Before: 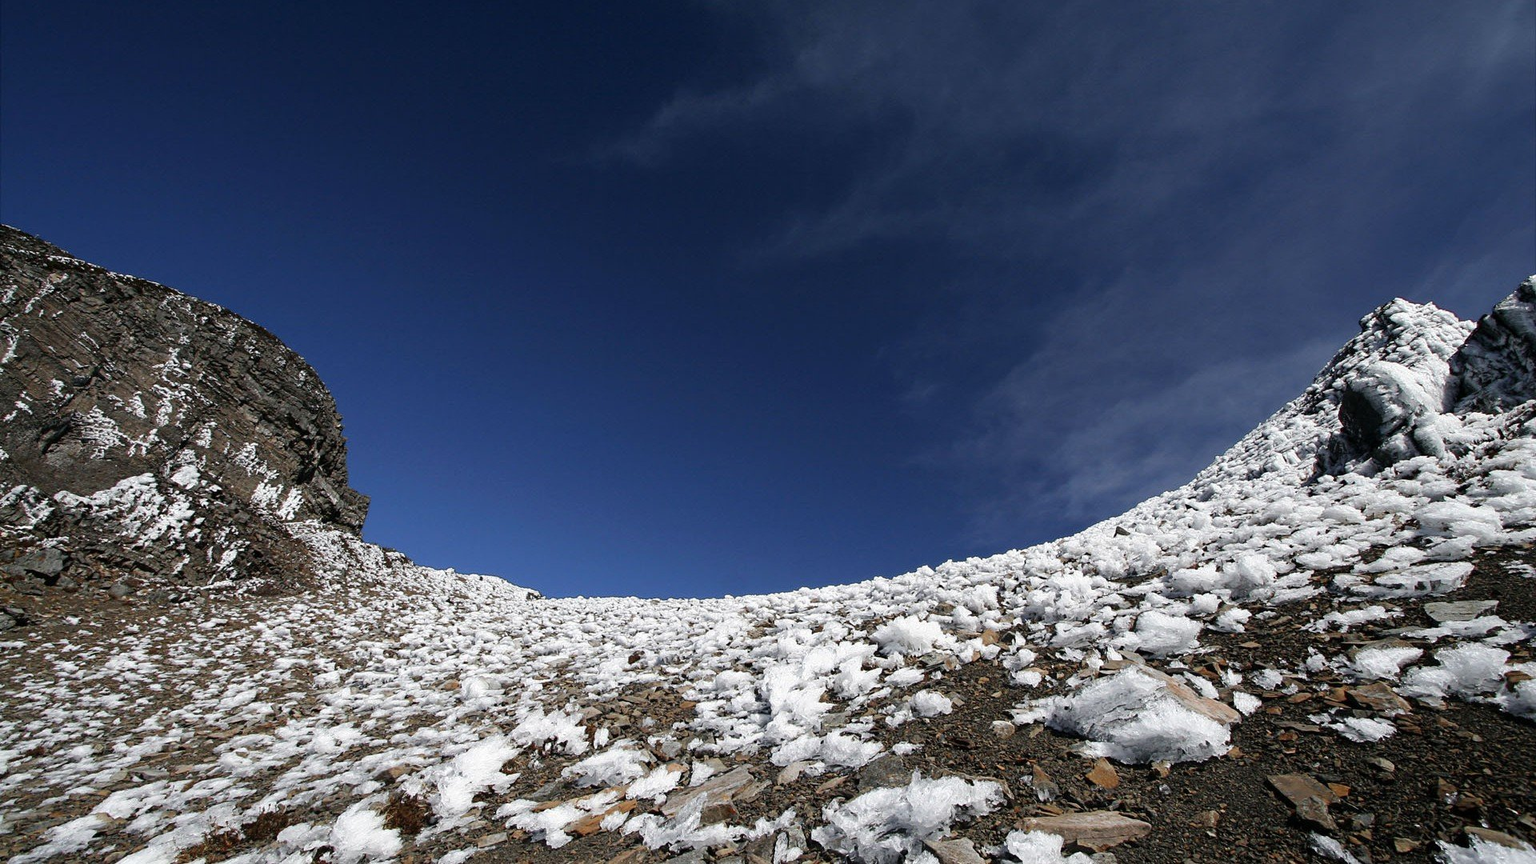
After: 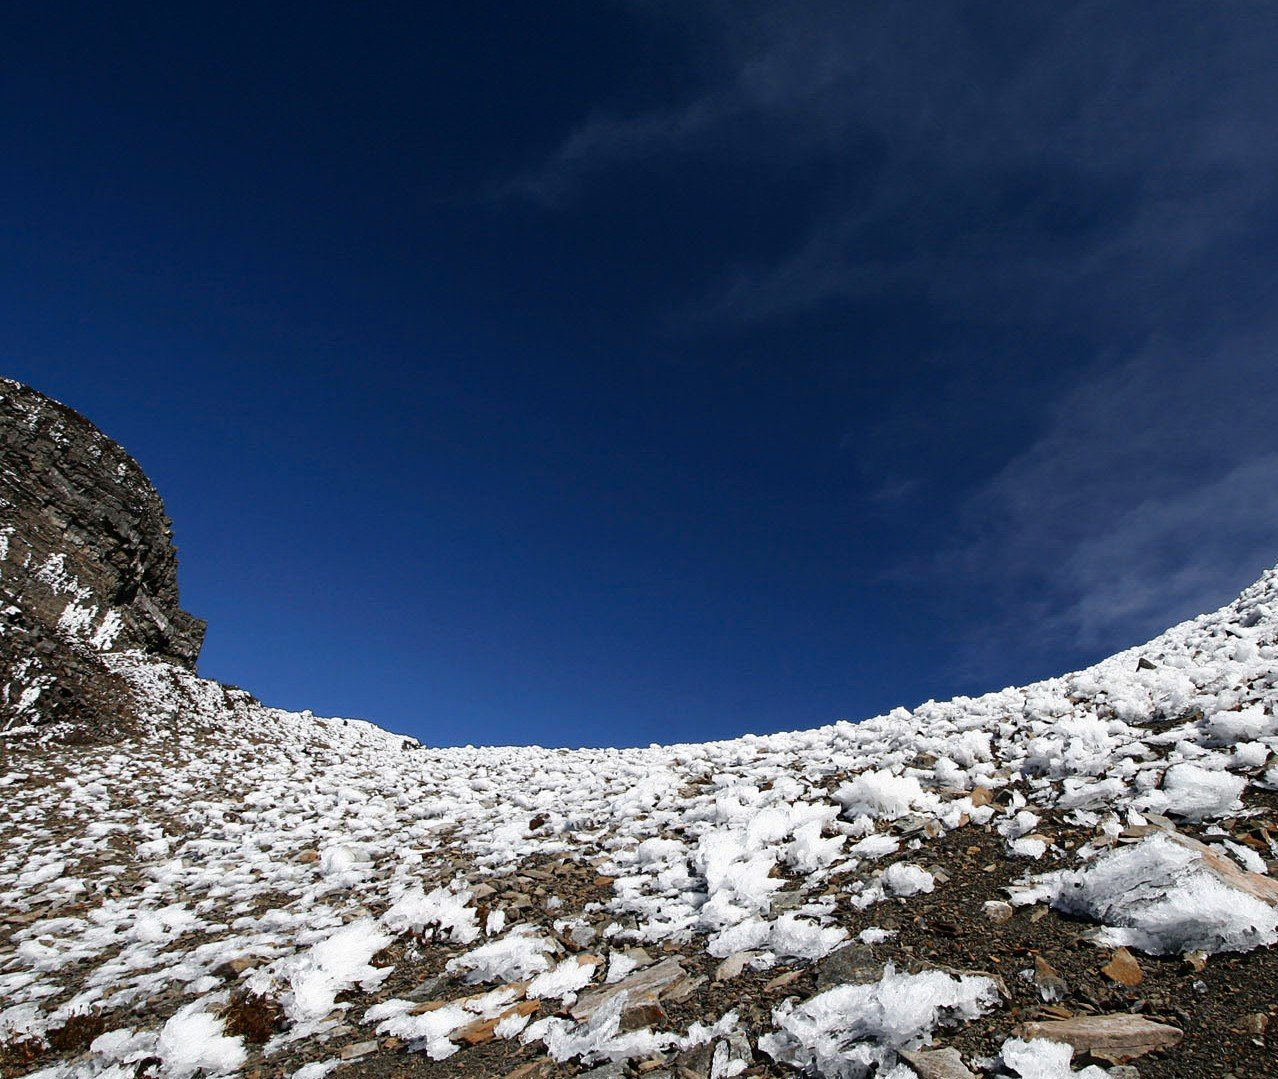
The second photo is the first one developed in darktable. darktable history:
contrast brightness saturation: contrast 0.149, brightness -0.009, saturation 0.099
crop and rotate: left 13.362%, right 20.033%
